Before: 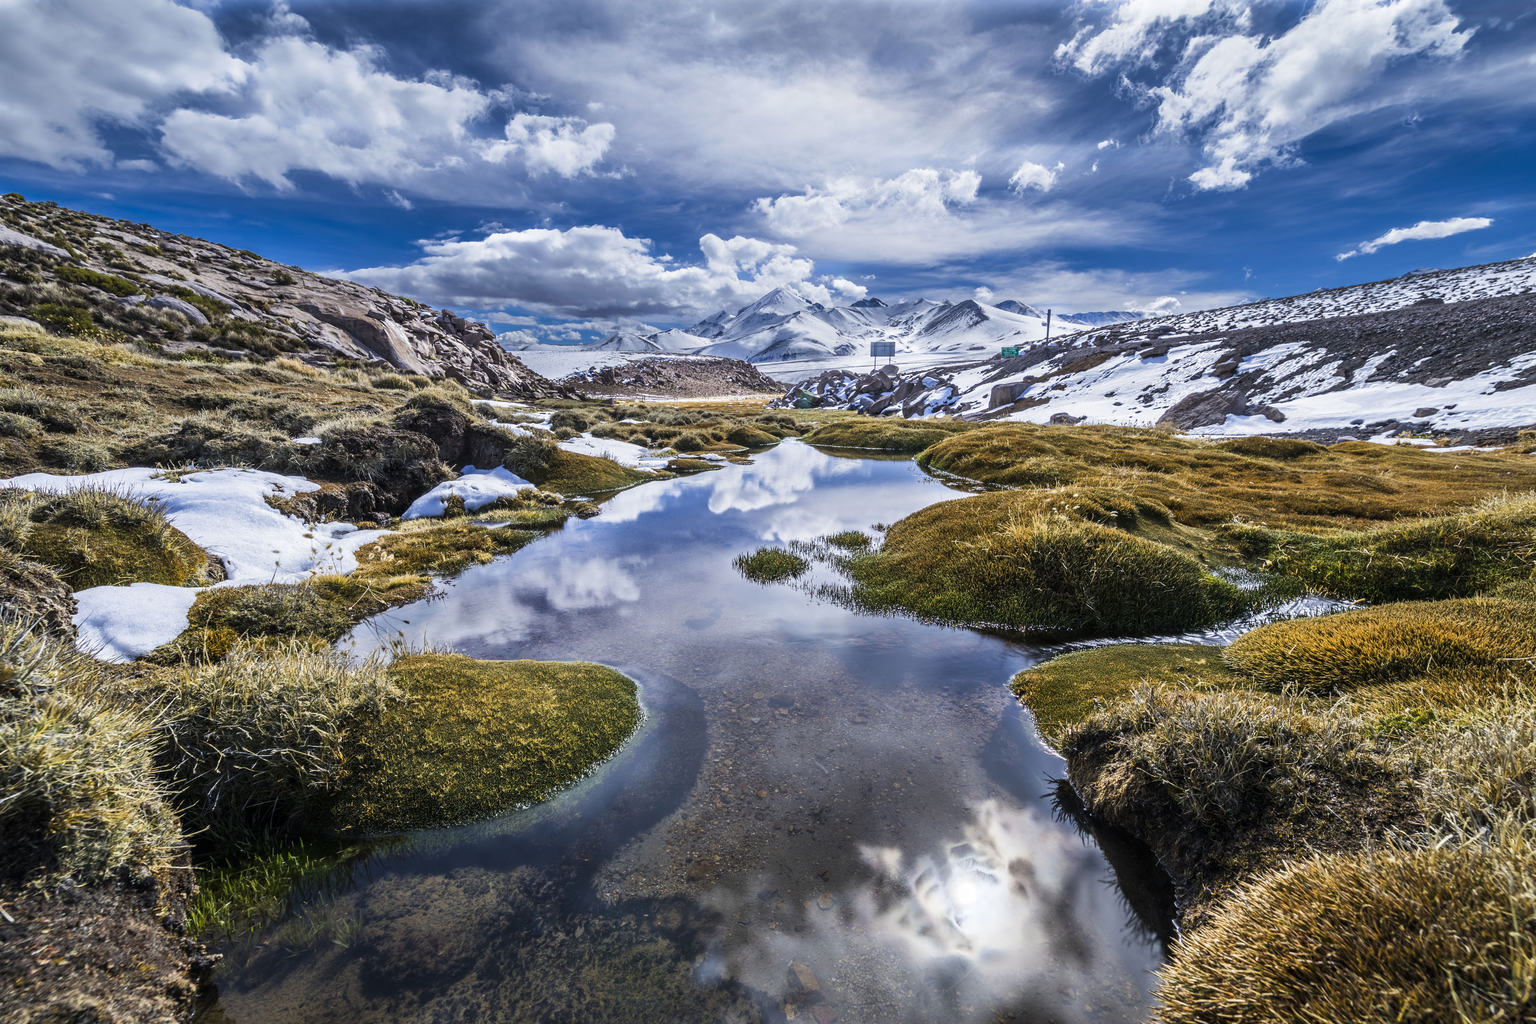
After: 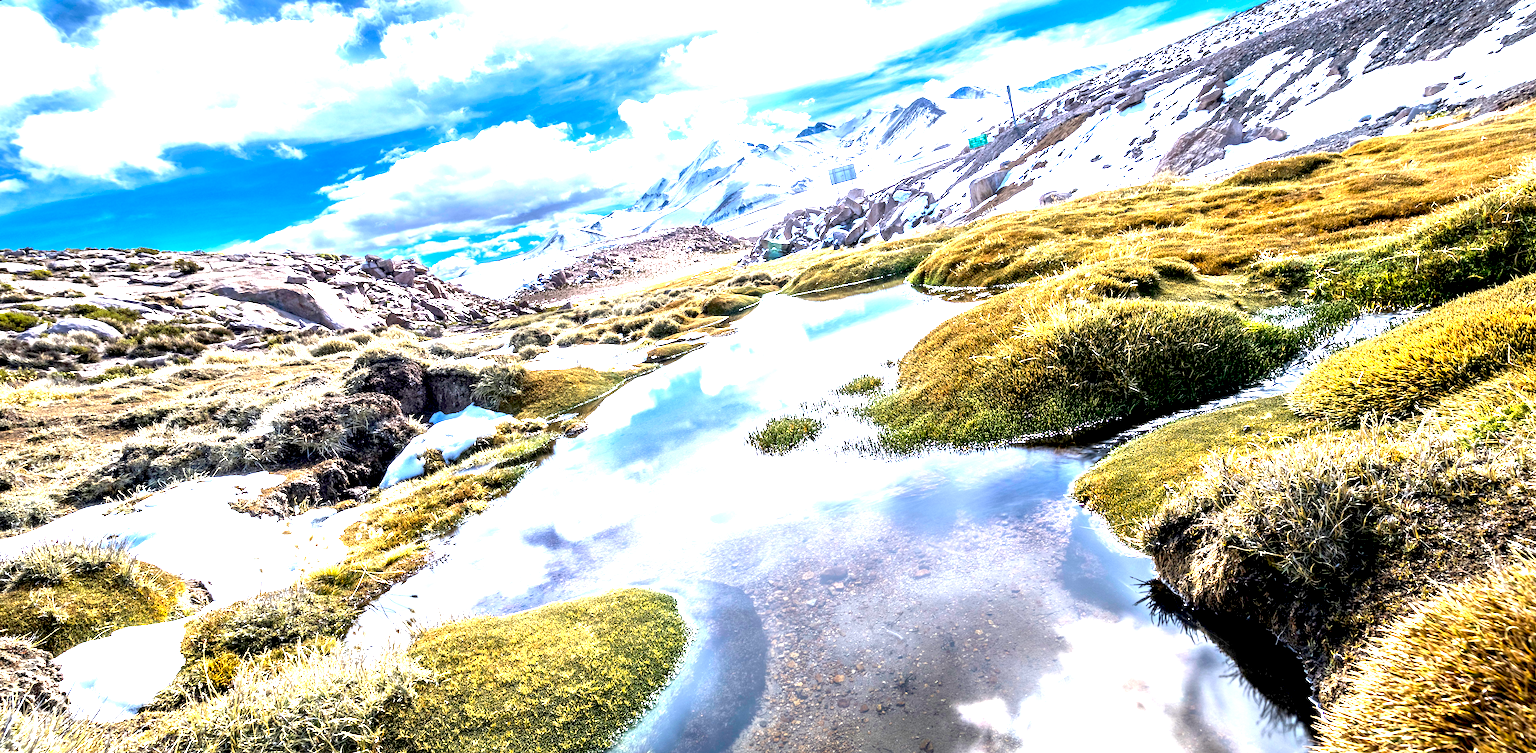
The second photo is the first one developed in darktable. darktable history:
exposure: black level correction 0.005, exposure 2.084 EV, compensate highlight preservation false
white balance: emerald 1
rotate and perspective: rotation -14.8°, crop left 0.1, crop right 0.903, crop top 0.25, crop bottom 0.748
